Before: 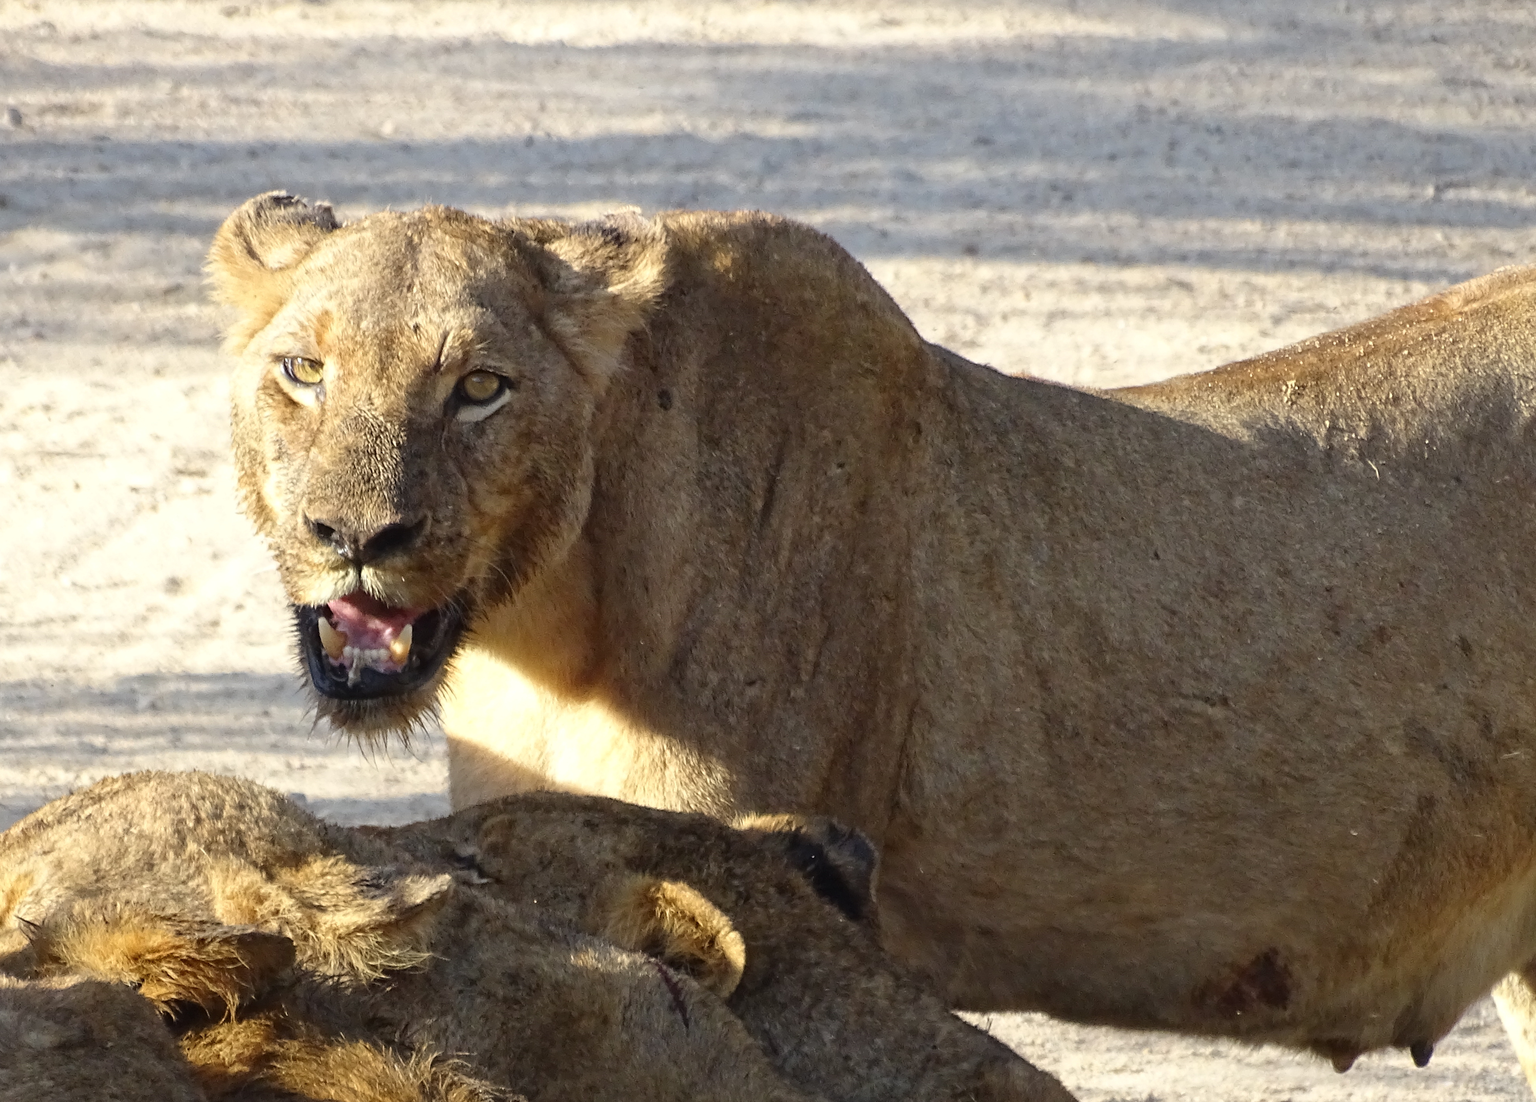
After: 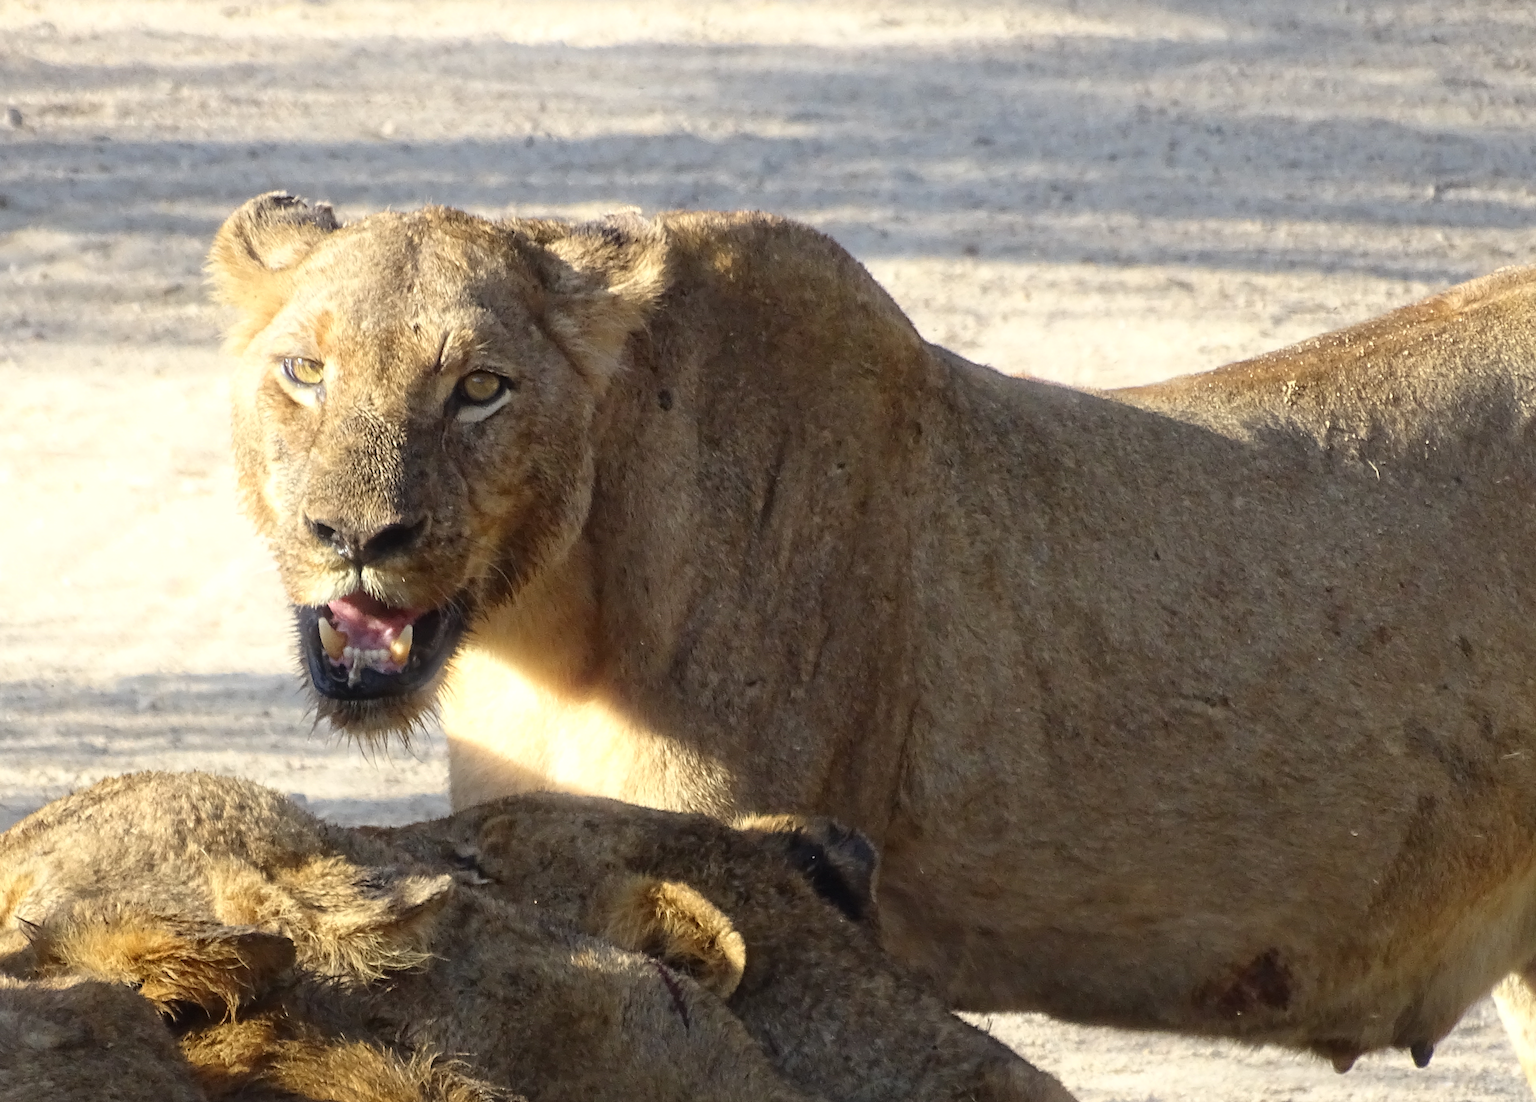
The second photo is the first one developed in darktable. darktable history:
tone equalizer: on, module defaults
bloom: size 13.65%, threshold 98.39%, strength 4.82%
